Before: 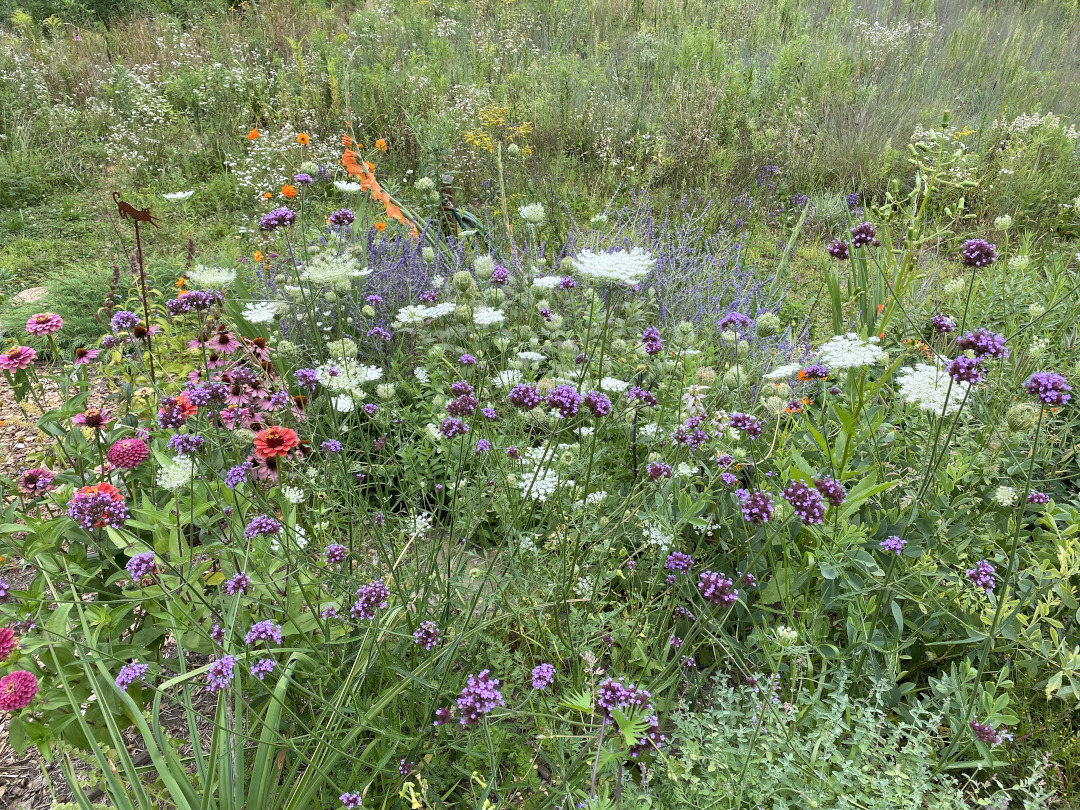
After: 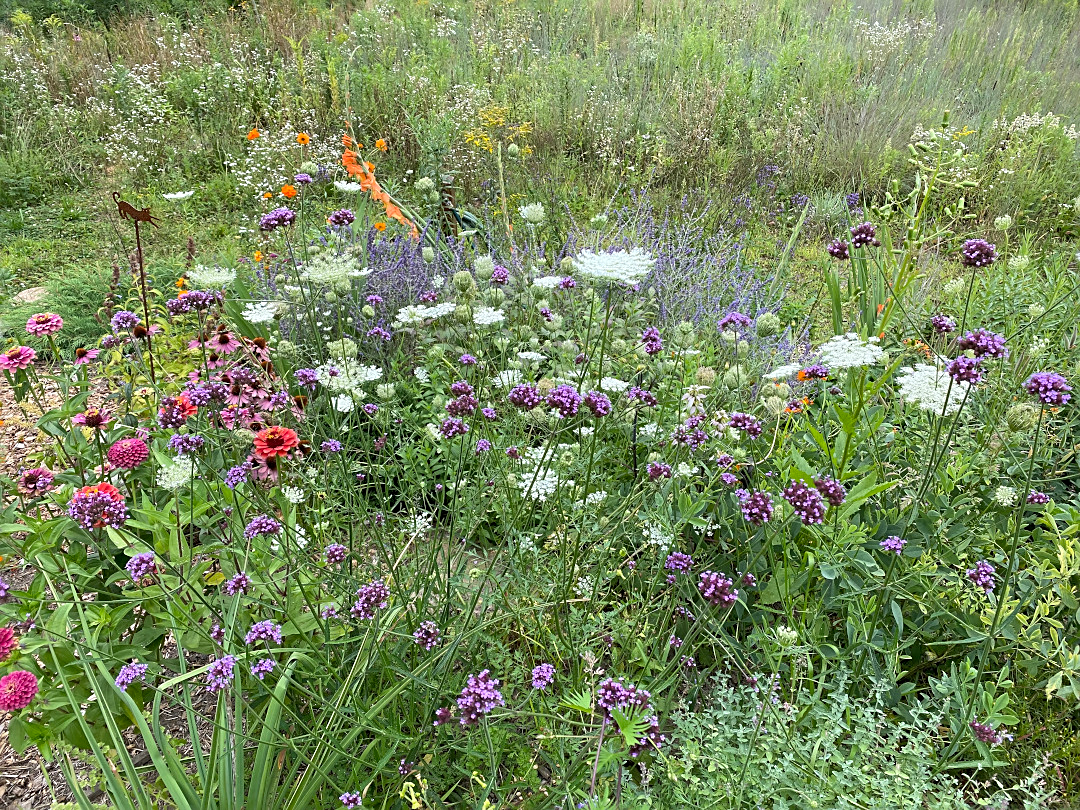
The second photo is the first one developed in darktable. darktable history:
sharpen: on, module defaults
shadows and highlights: shadows -20.69, highlights 99.04, soften with gaussian
